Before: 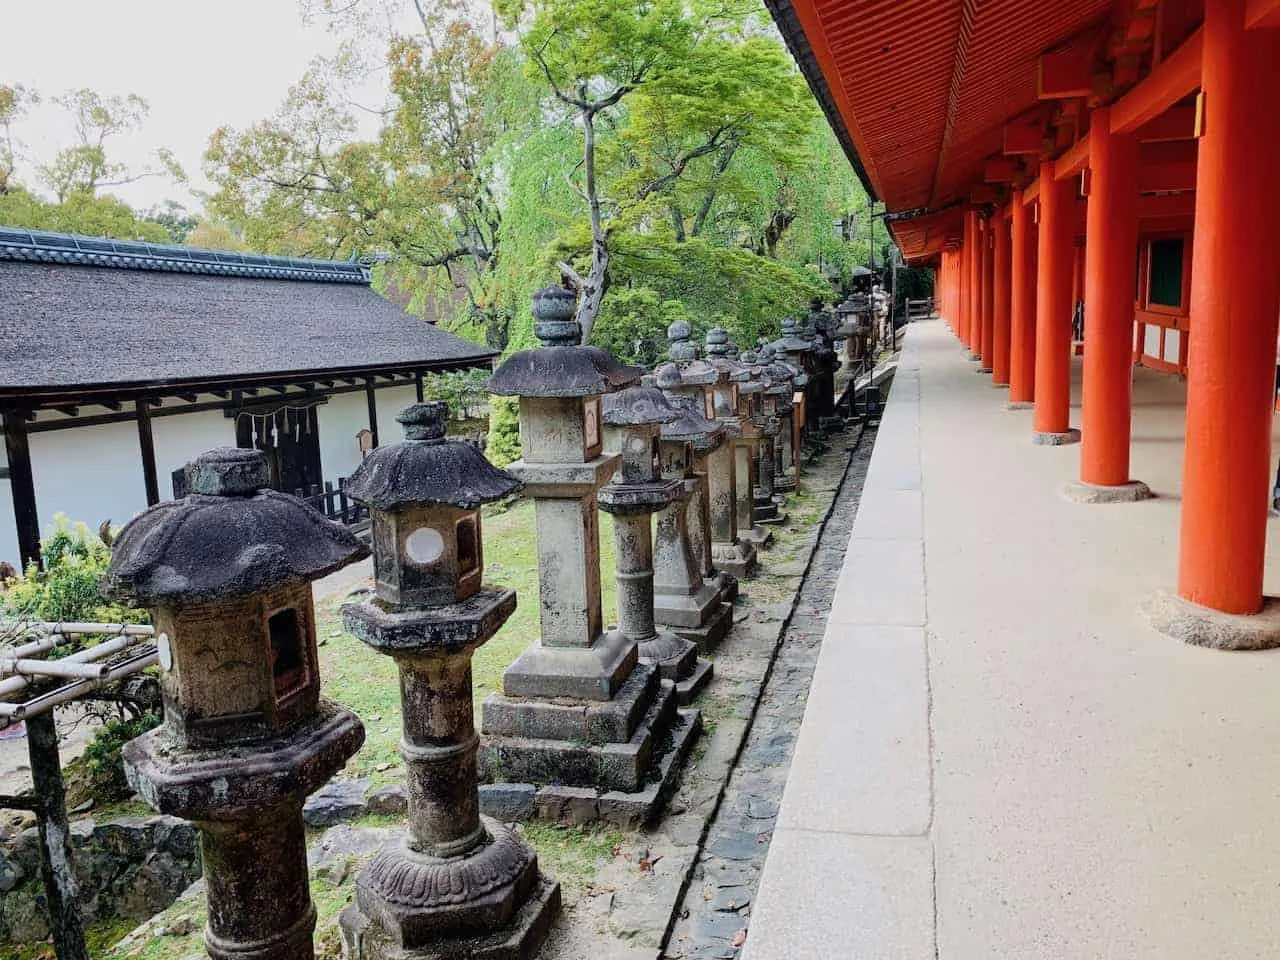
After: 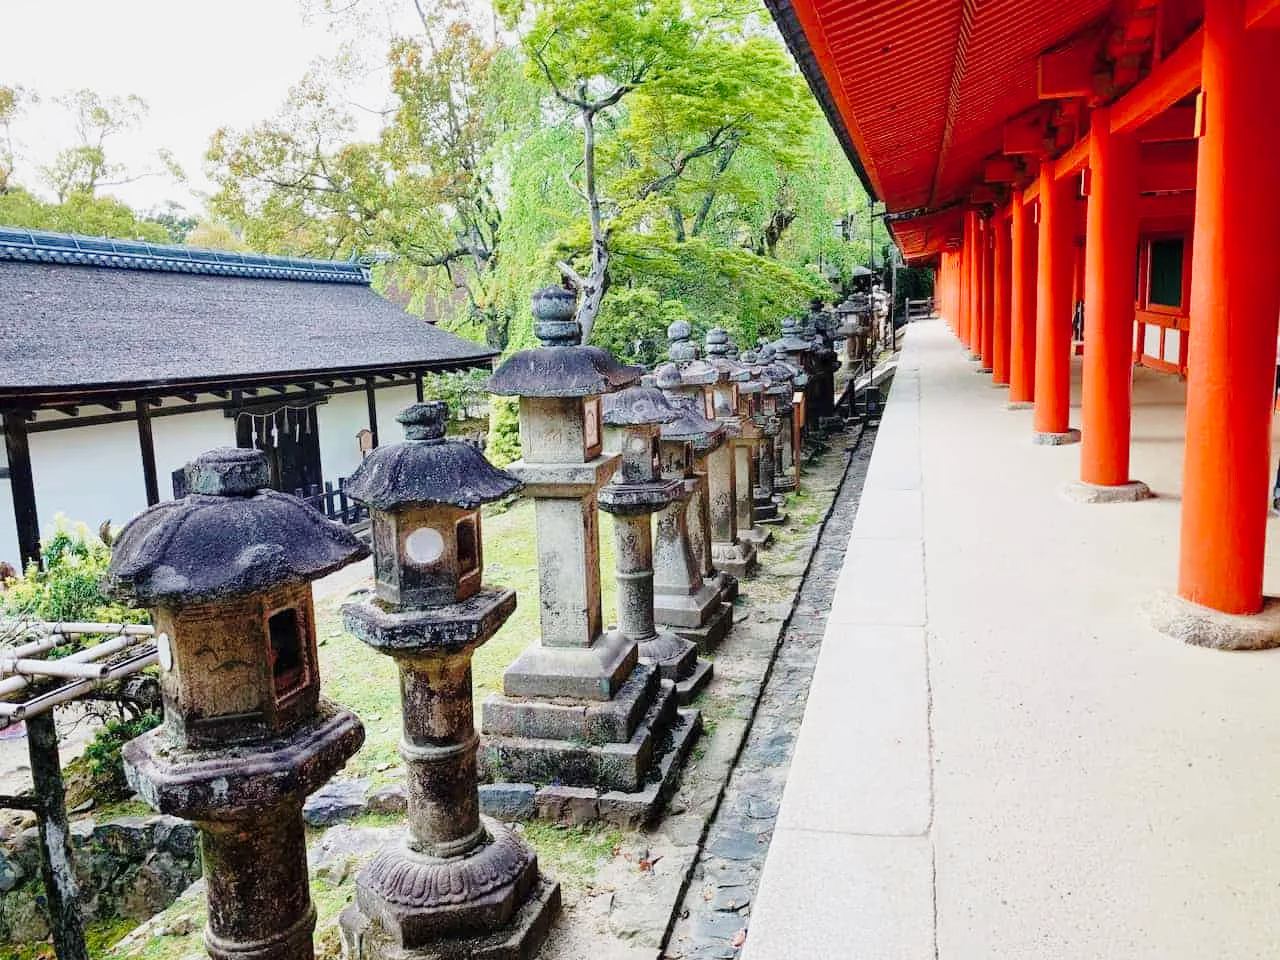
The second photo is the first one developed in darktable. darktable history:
shadows and highlights: on, module defaults
base curve: curves: ch0 [(0, 0) (0.028, 0.03) (0.121, 0.232) (0.46, 0.748) (0.859, 0.968) (1, 1)], preserve colors none
